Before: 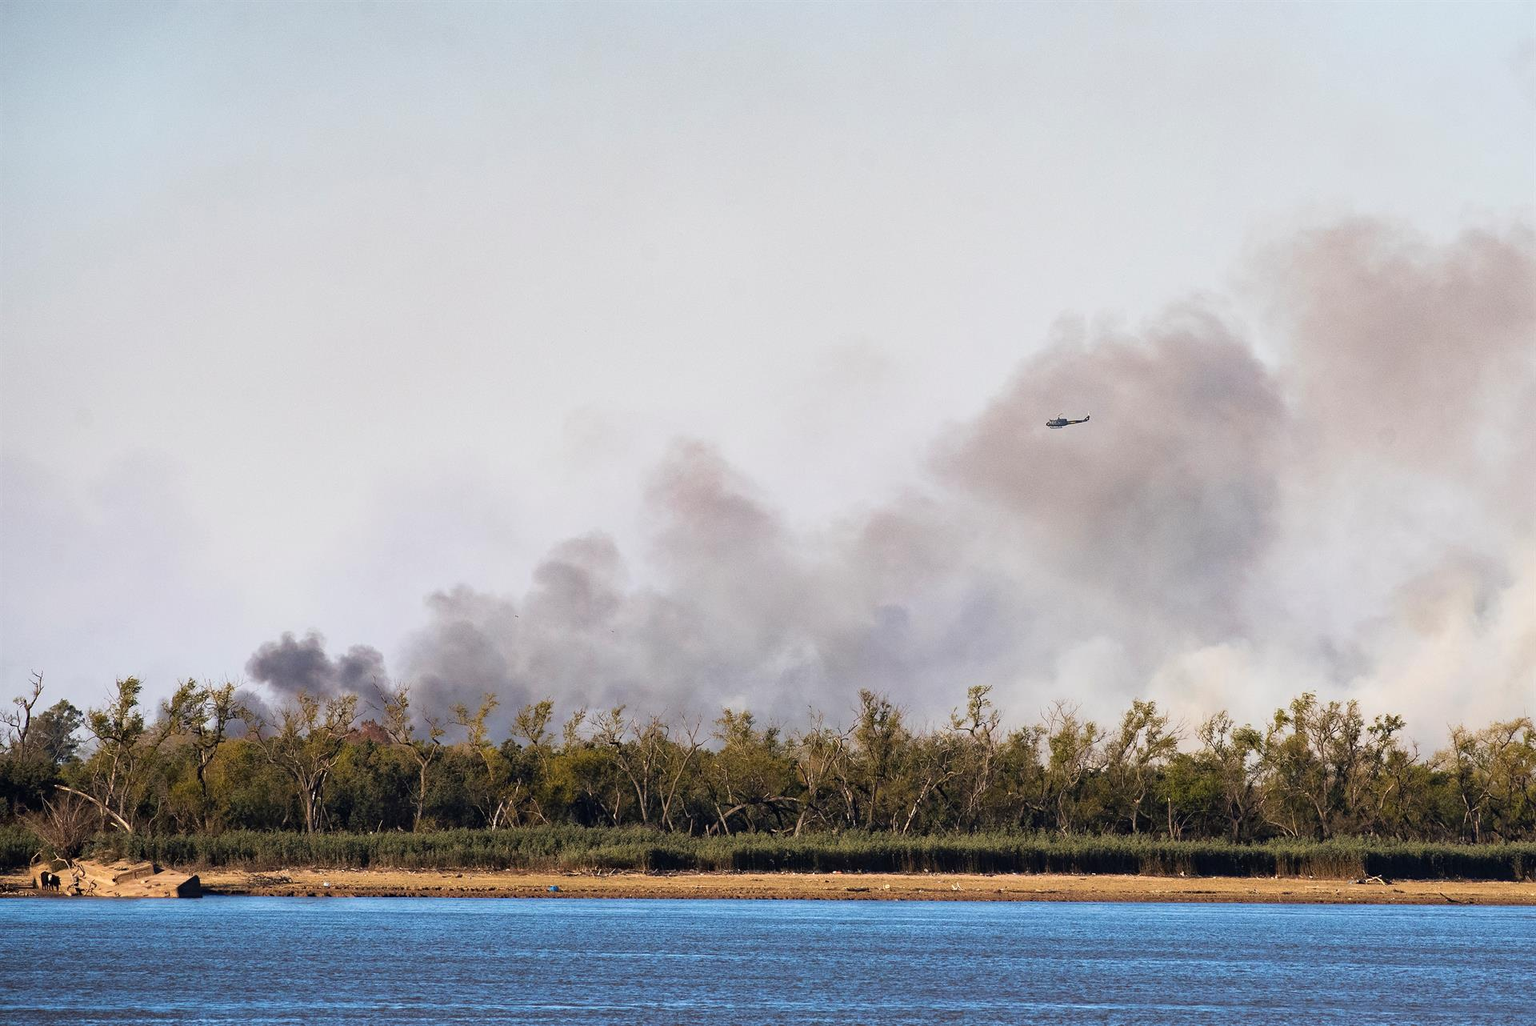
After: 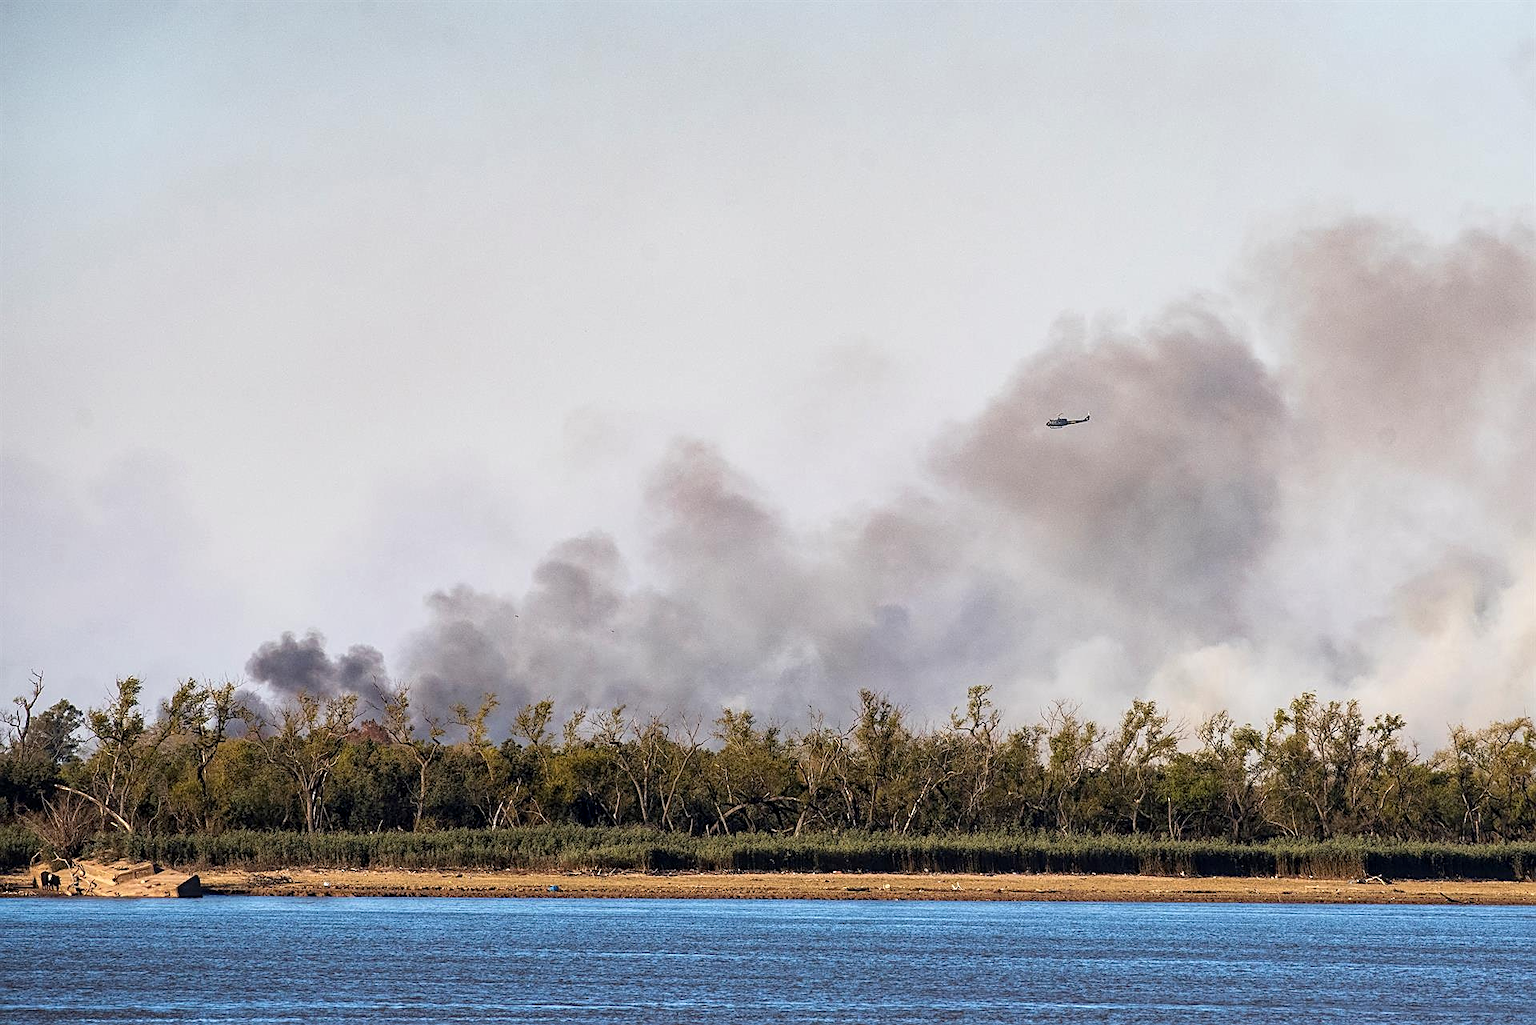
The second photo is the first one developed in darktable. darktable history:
sharpen: radius 1.967
exposure: compensate highlight preservation false
local contrast: on, module defaults
